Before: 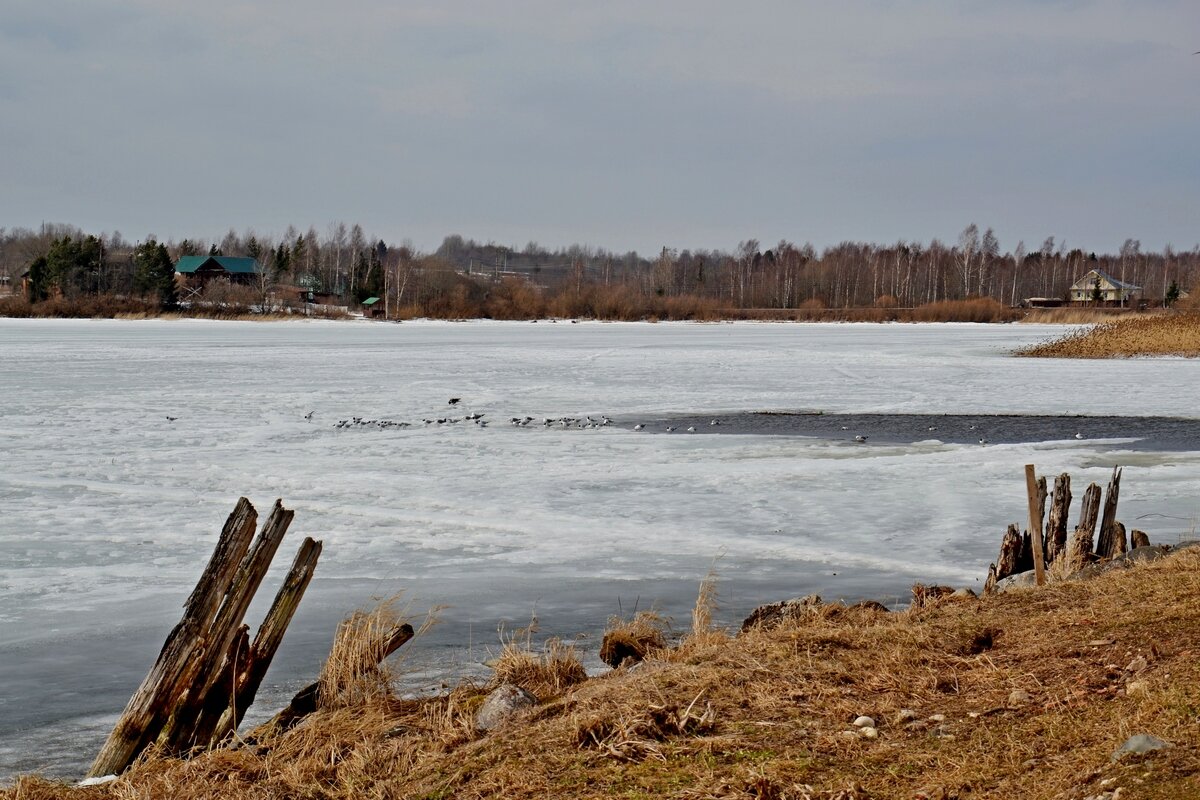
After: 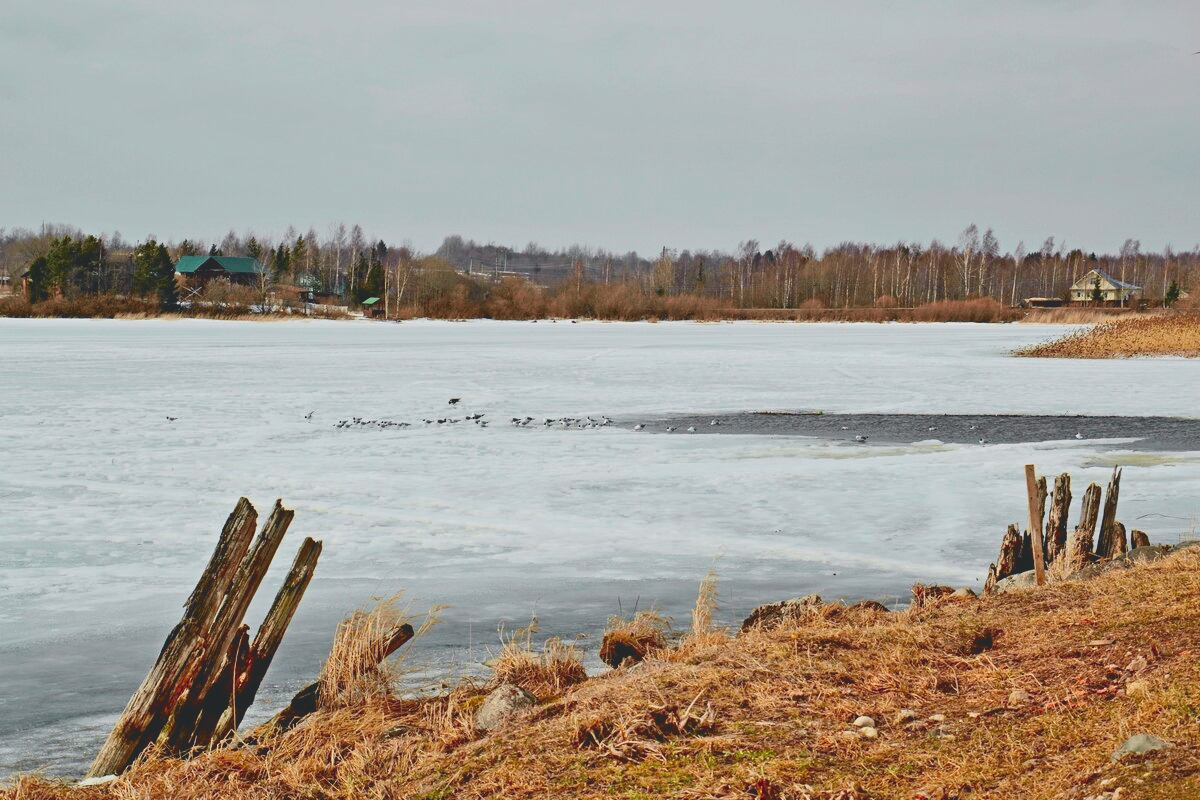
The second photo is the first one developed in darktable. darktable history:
tone curve: curves: ch0 [(0, 0.11) (0.181, 0.223) (0.405, 0.46) (0.456, 0.528) (0.634, 0.728) (0.877, 0.89) (0.984, 0.935)]; ch1 [(0, 0.052) (0.443, 0.43) (0.492, 0.485) (0.566, 0.579) (0.595, 0.625) (0.608, 0.654) (0.65, 0.708) (1, 0.961)]; ch2 [(0, 0) (0.33, 0.301) (0.421, 0.443) (0.447, 0.489) (0.495, 0.492) (0.537, 0.57) (0.586, 0.591) (0.663, 0.686) (1, 1)], color space Lab, independent channels, preserve colors none
contrast brightness saturation: contrast -0.1, brightness 0.05, saturation 0.08
